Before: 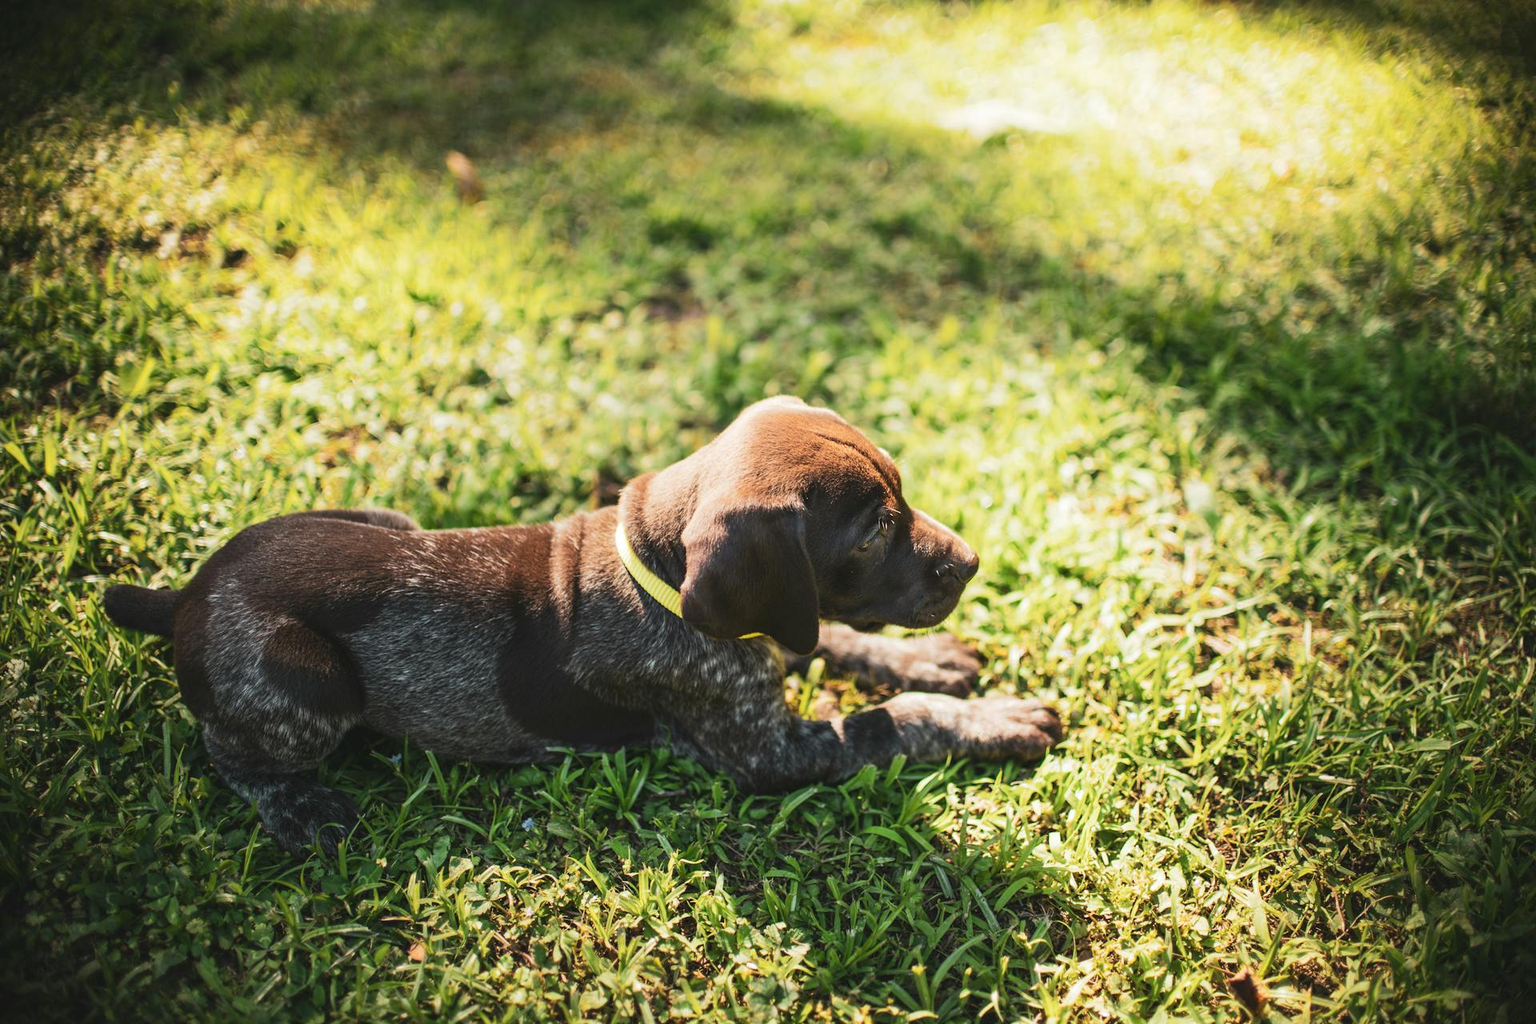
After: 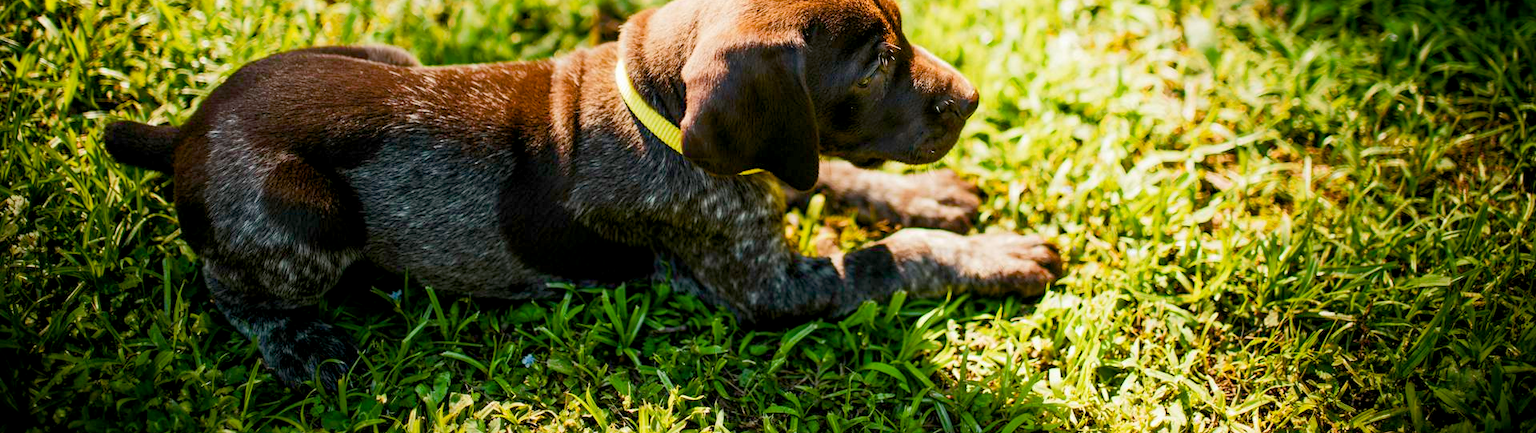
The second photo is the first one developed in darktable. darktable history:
color balance rgb: global offset › luminance -1.431%, perceptual saturation grading › global saturation 23.976%, perceptual saturation grading › highlights -24.34%, perceptual saturation grading › mid-tones 24.478%, perceptual saturation grading › shadows 39.619%, global vibrance 31.222%
crop: top 45.371%, bottom 12.224%
